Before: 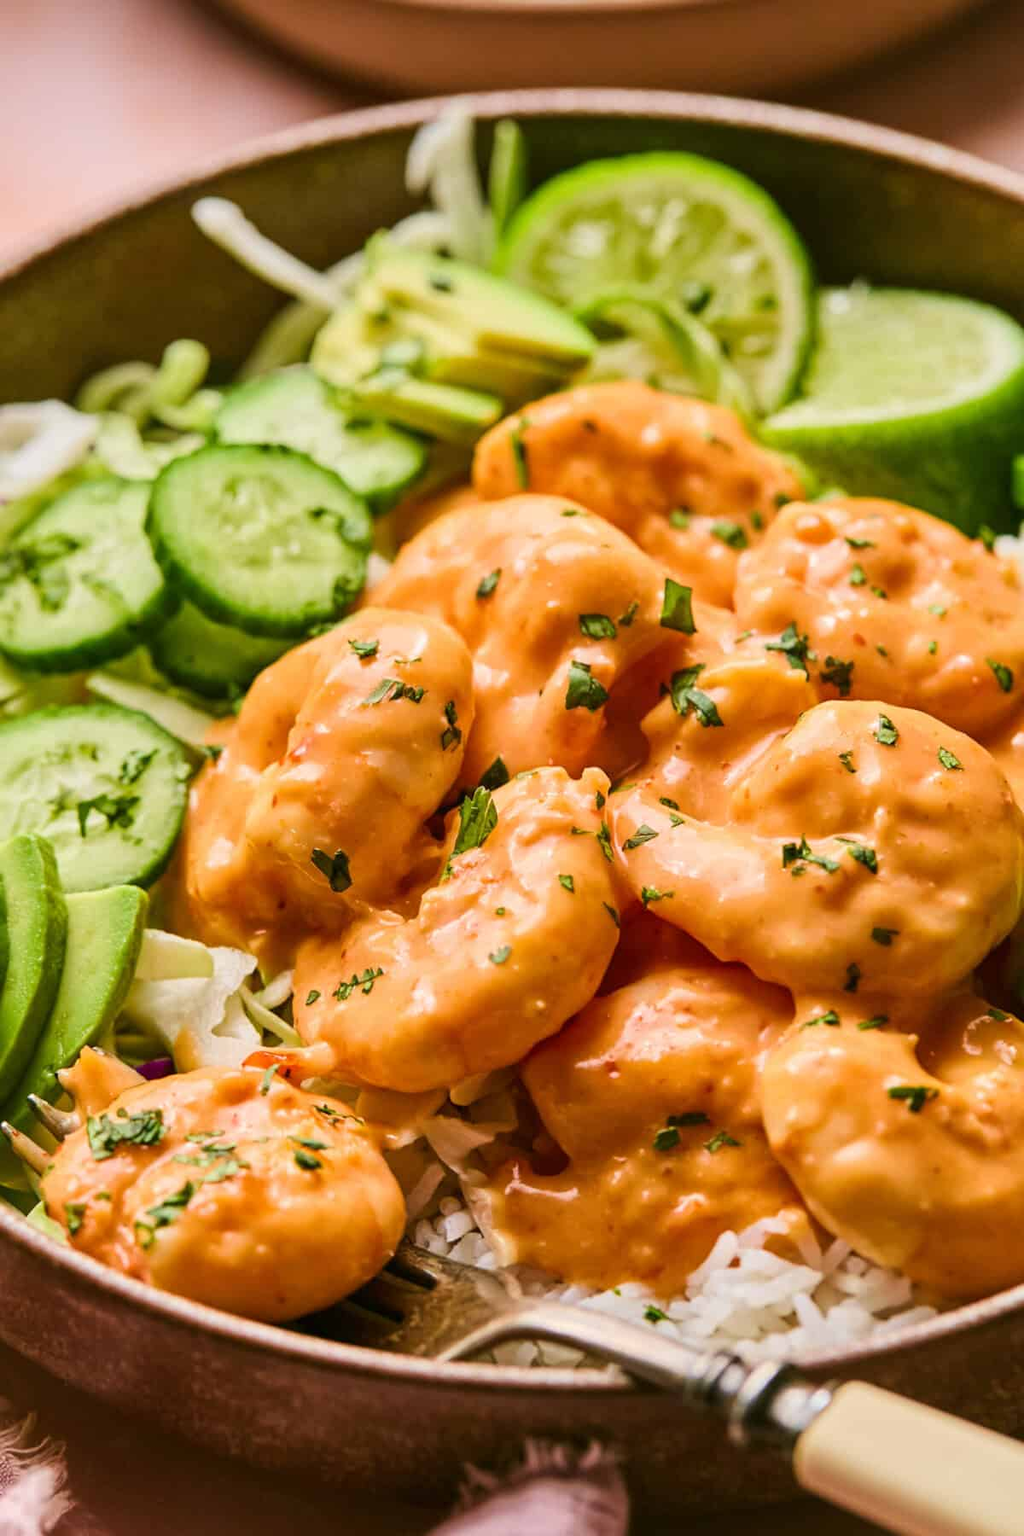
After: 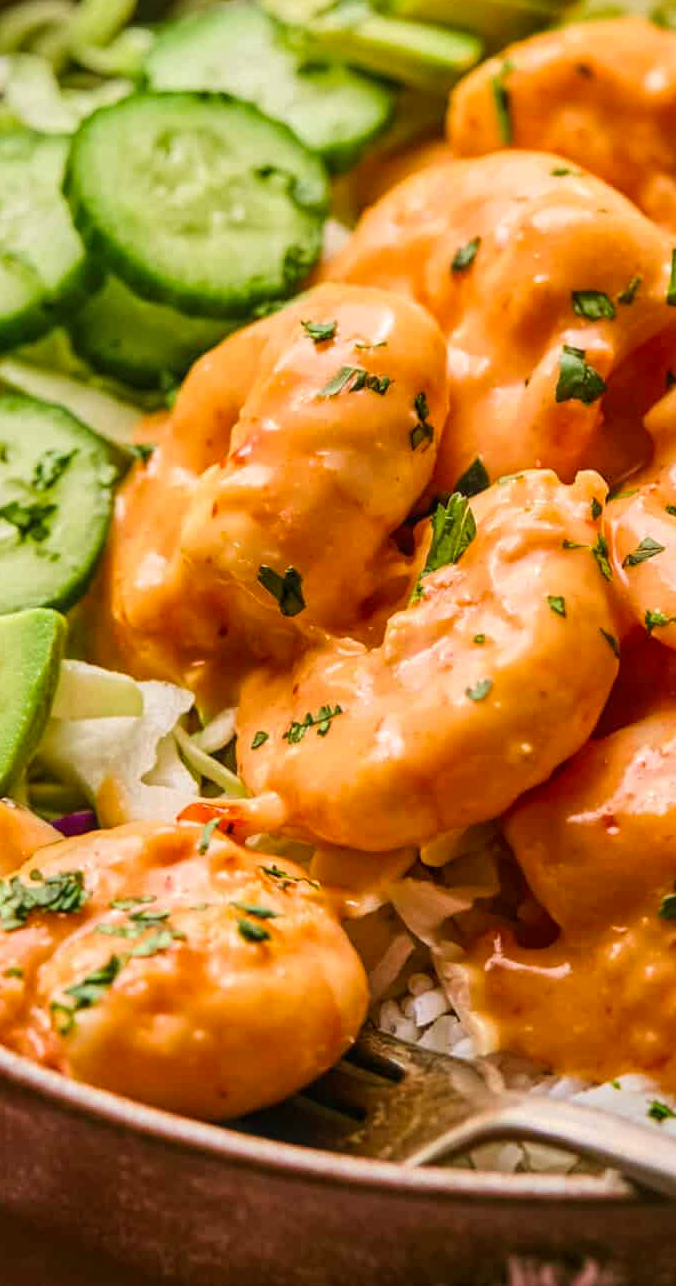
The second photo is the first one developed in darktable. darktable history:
color zones: curves: ch1 [(0, 0.525) (0.143, 0.556) (0.286, 0.52) (0.429, 0.5) (0.571, 0.5) (0.714, 0.5) (0.857, 0.503) (1, 0.525)]
local contrast: detail 115%
crop: left 8.966%, top 23.852%, right 34.699%, bottom 4.703%
